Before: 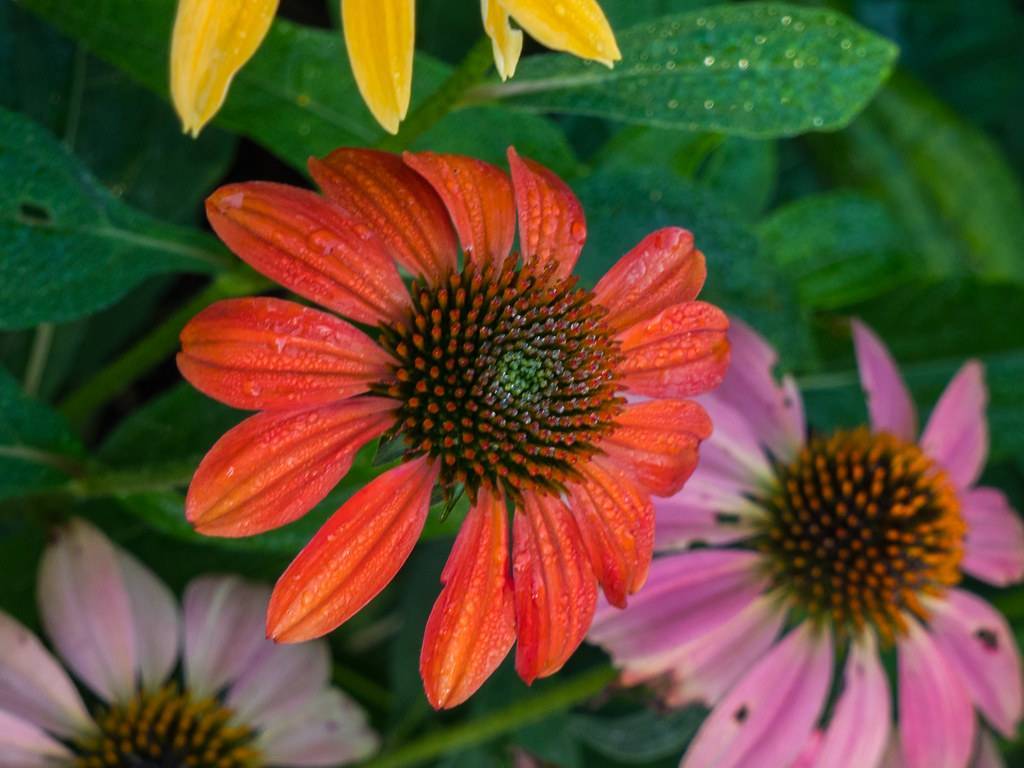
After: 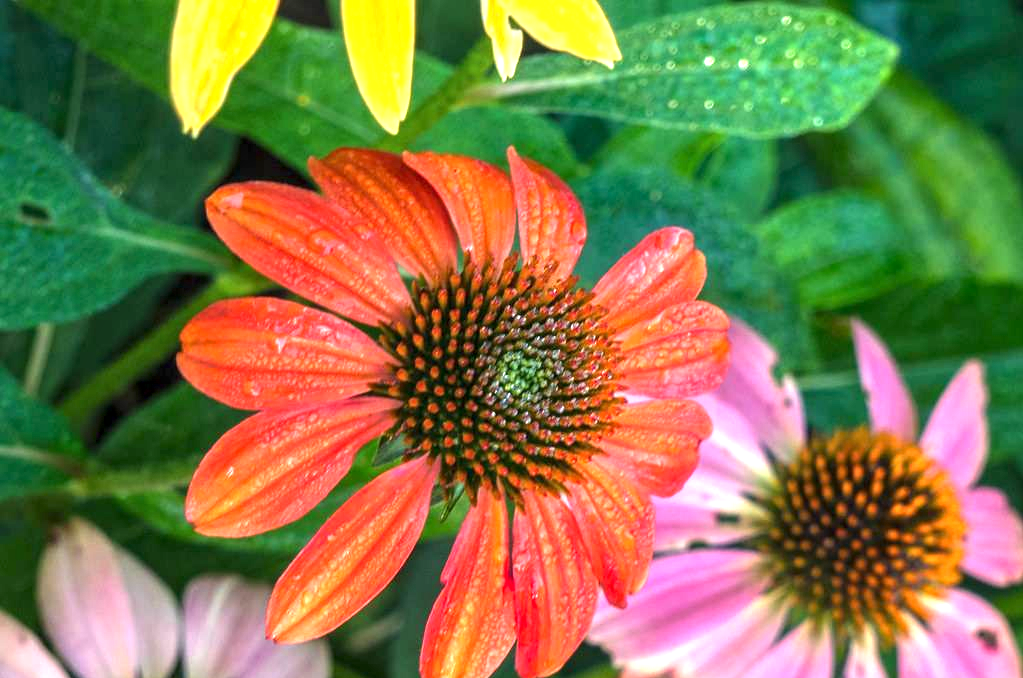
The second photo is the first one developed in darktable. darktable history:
local contrast: on, module defaults
crop and rotate: top 0%, bottom 11.589%
exposure: black level correction 0, exposure 1.478 EV, compensate highlight preservation false
